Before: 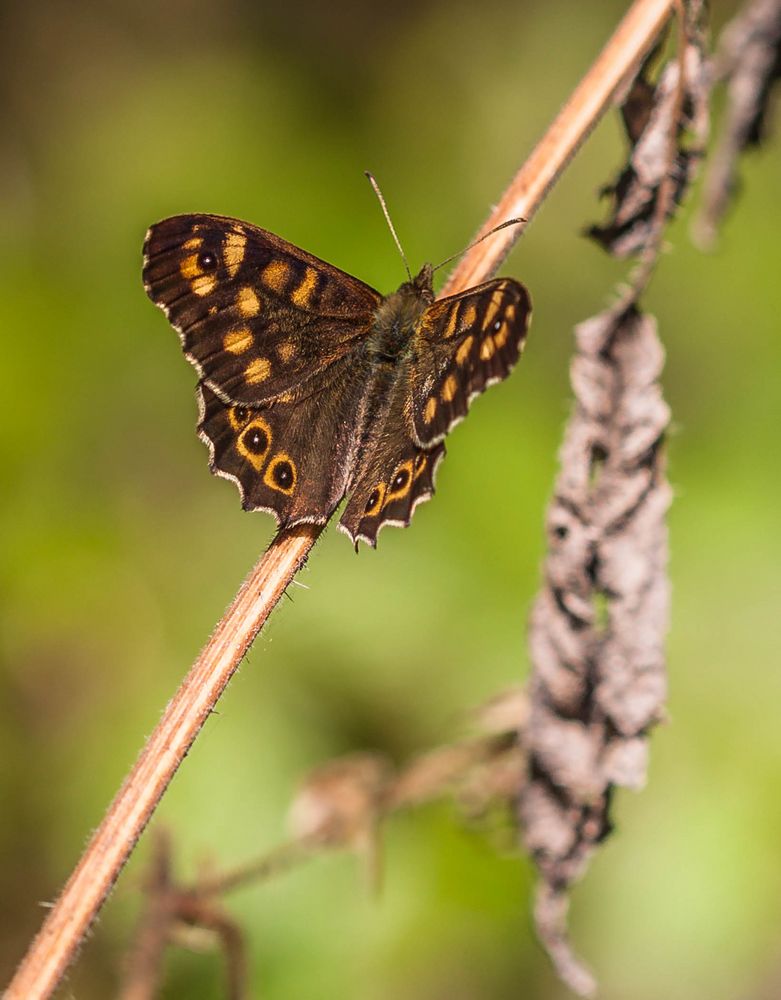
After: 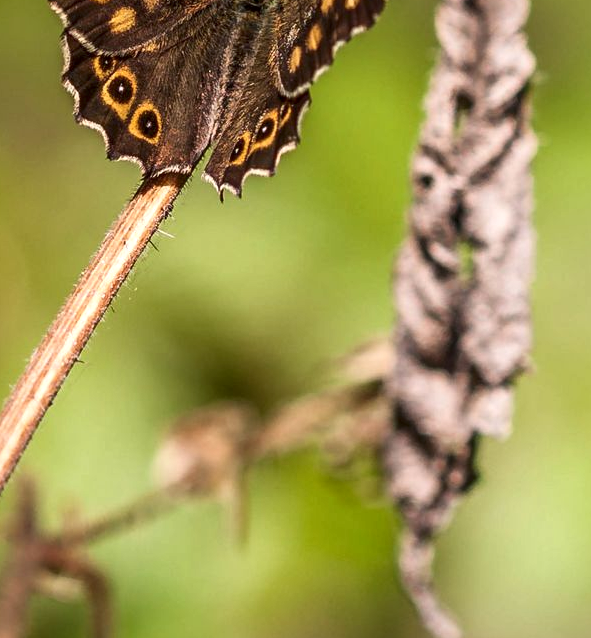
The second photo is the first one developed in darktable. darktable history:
crop and rotate: left 17.299%, top 35.115%, right 7.015%, bottom 1.024%
local contrast: mode bilateral grid, contrast 50, coarseness 50, detail 150%, midtone range 0.2
